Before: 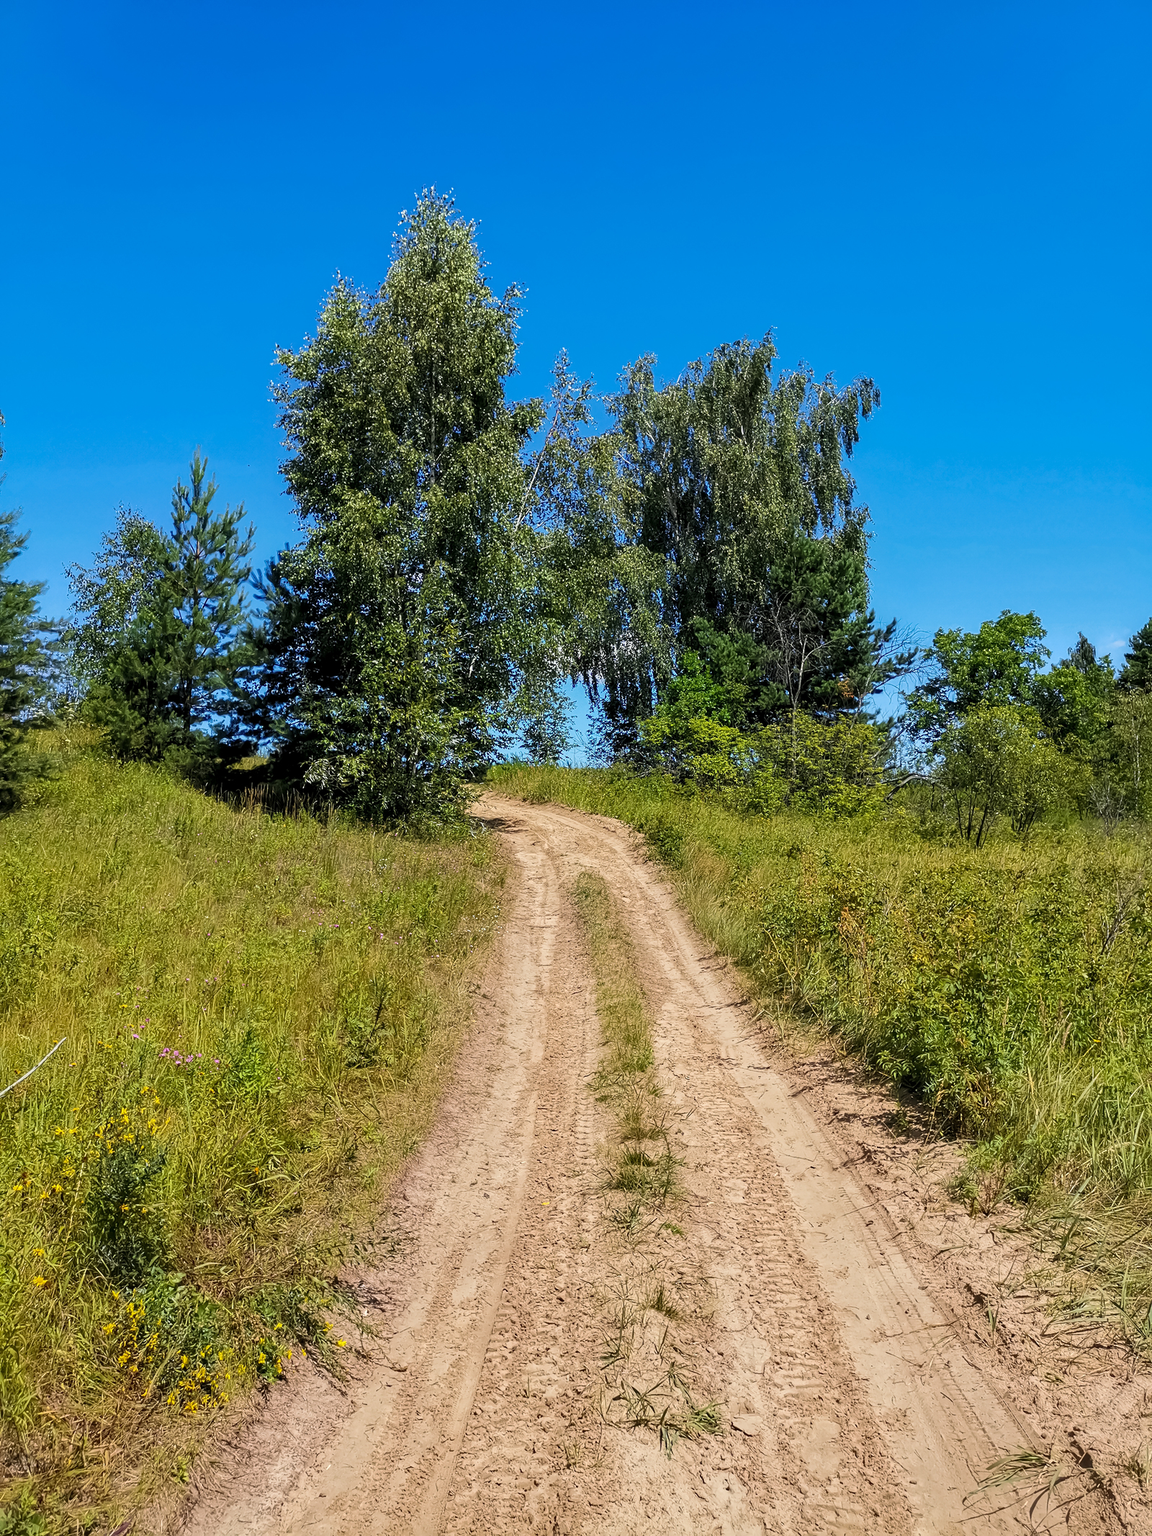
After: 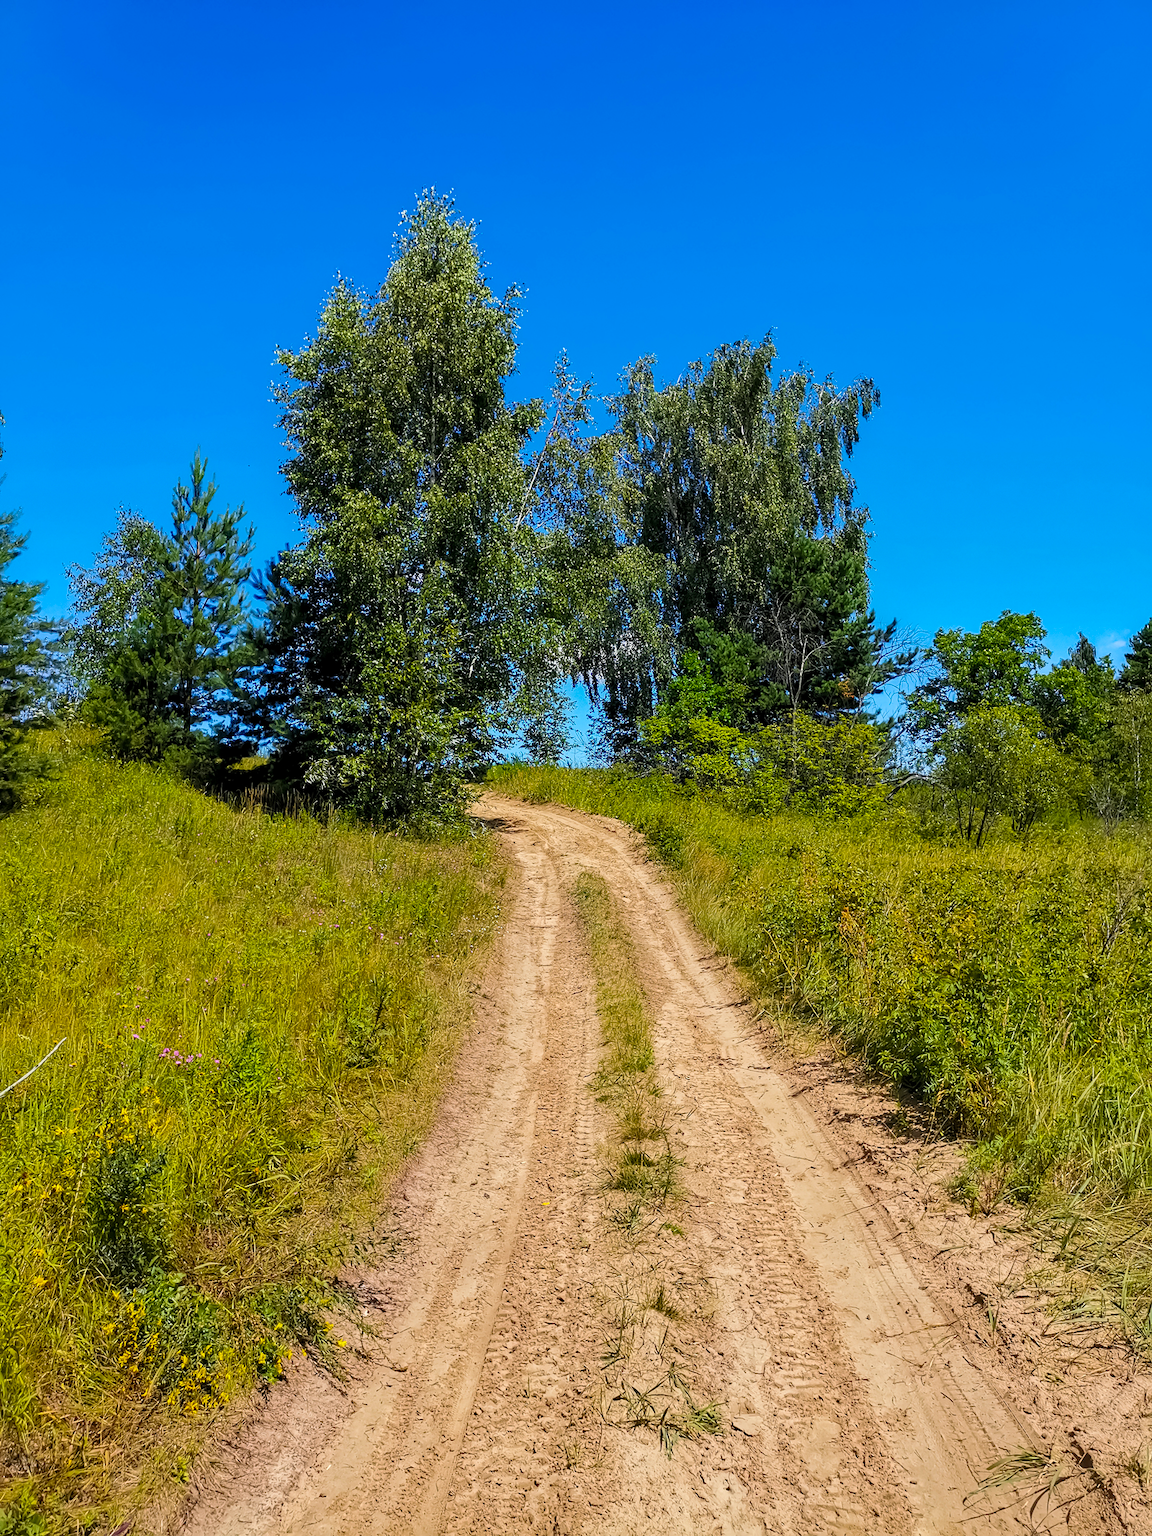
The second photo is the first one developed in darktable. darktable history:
color balance rgb: perceptual saturation grading › global saturation 25.605%
haze removal: compatibility mode true, adaptive false
